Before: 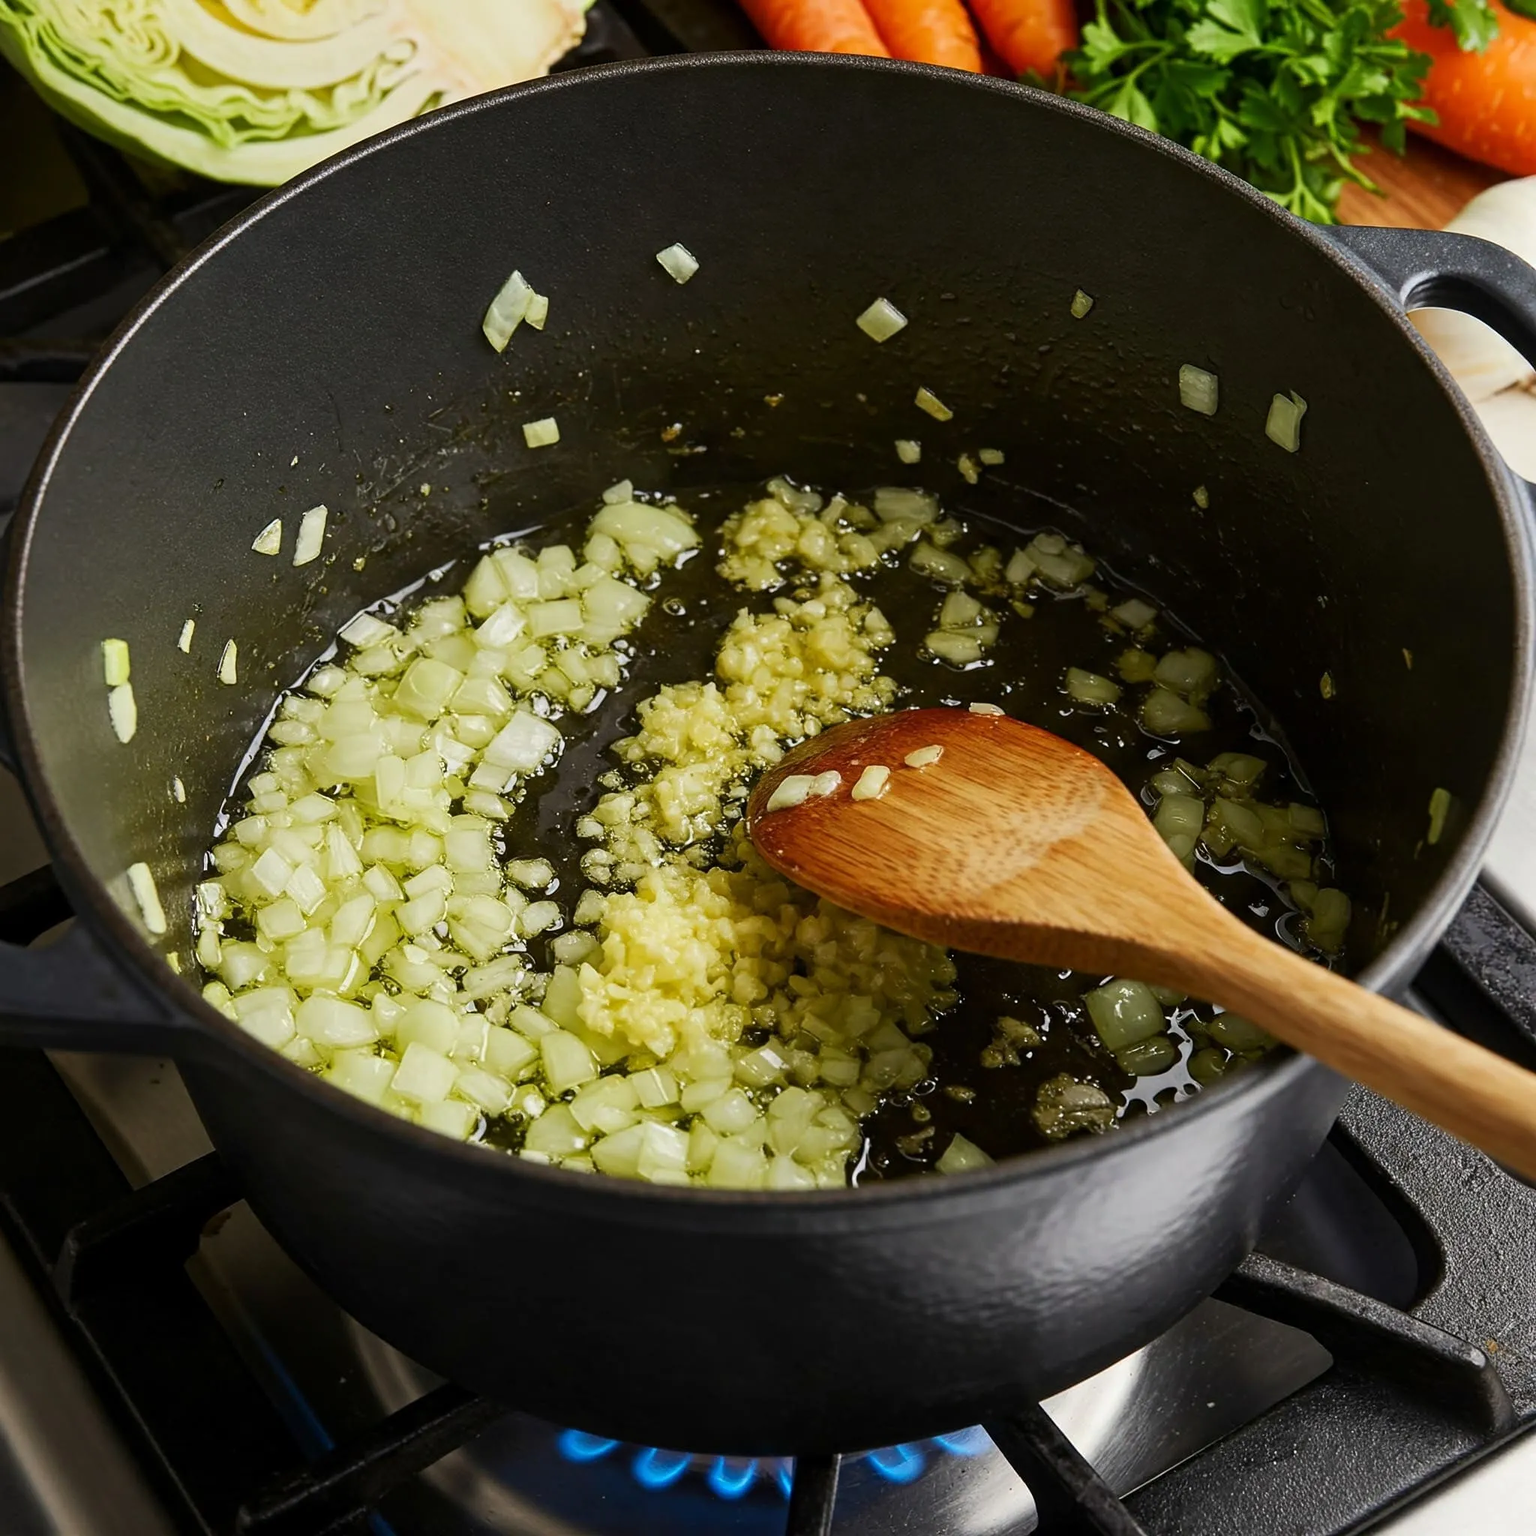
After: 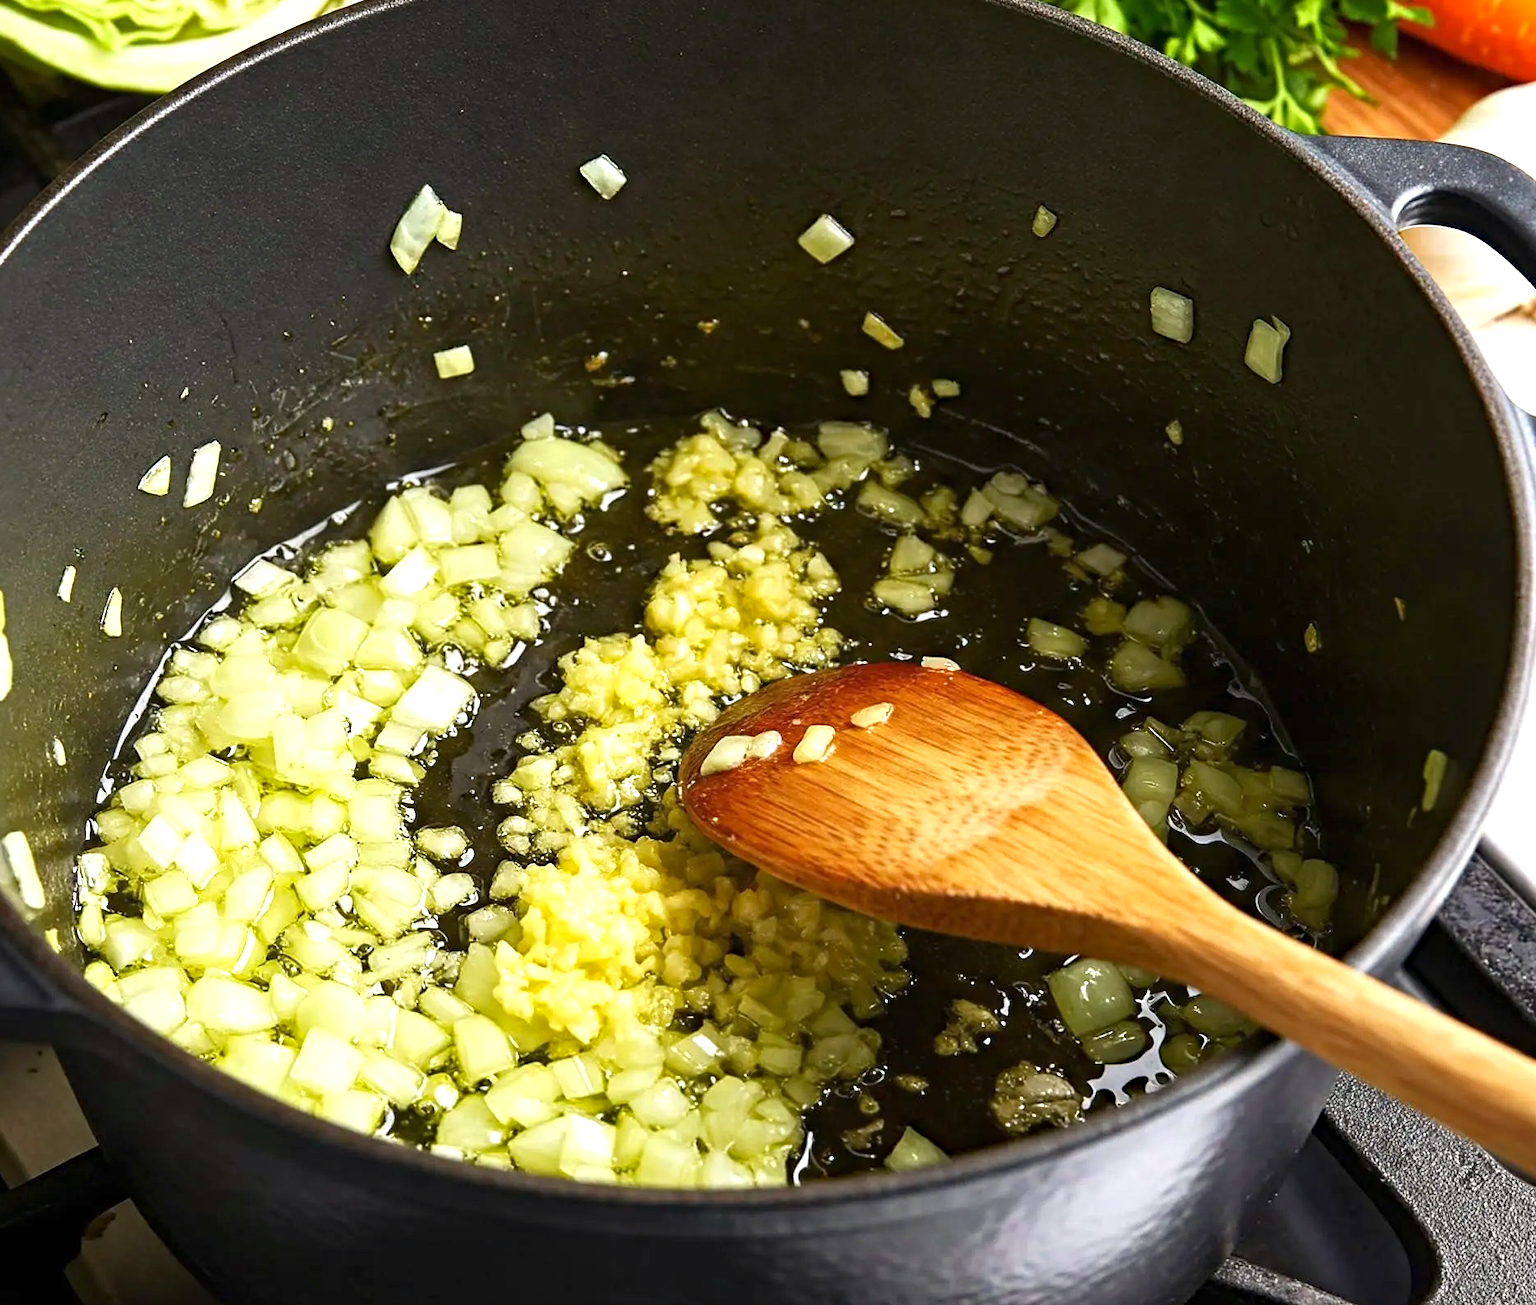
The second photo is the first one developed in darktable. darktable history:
crop: left 8.155%, top 6.611%, bottom 15.385%
exposure: black level correction 0, exposure 0.877 EV, compensate exposure bias true, compensate highlight preservation false
haze removal: compatibility mode true, adaptive false
